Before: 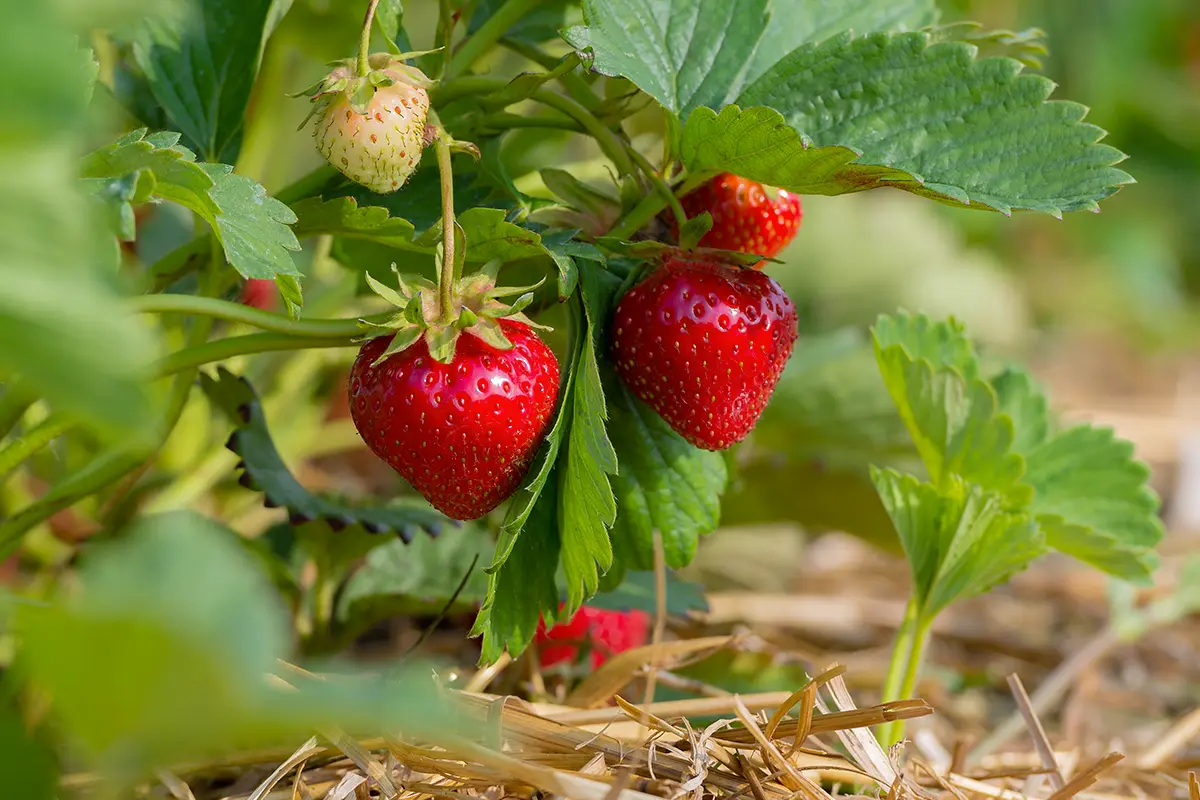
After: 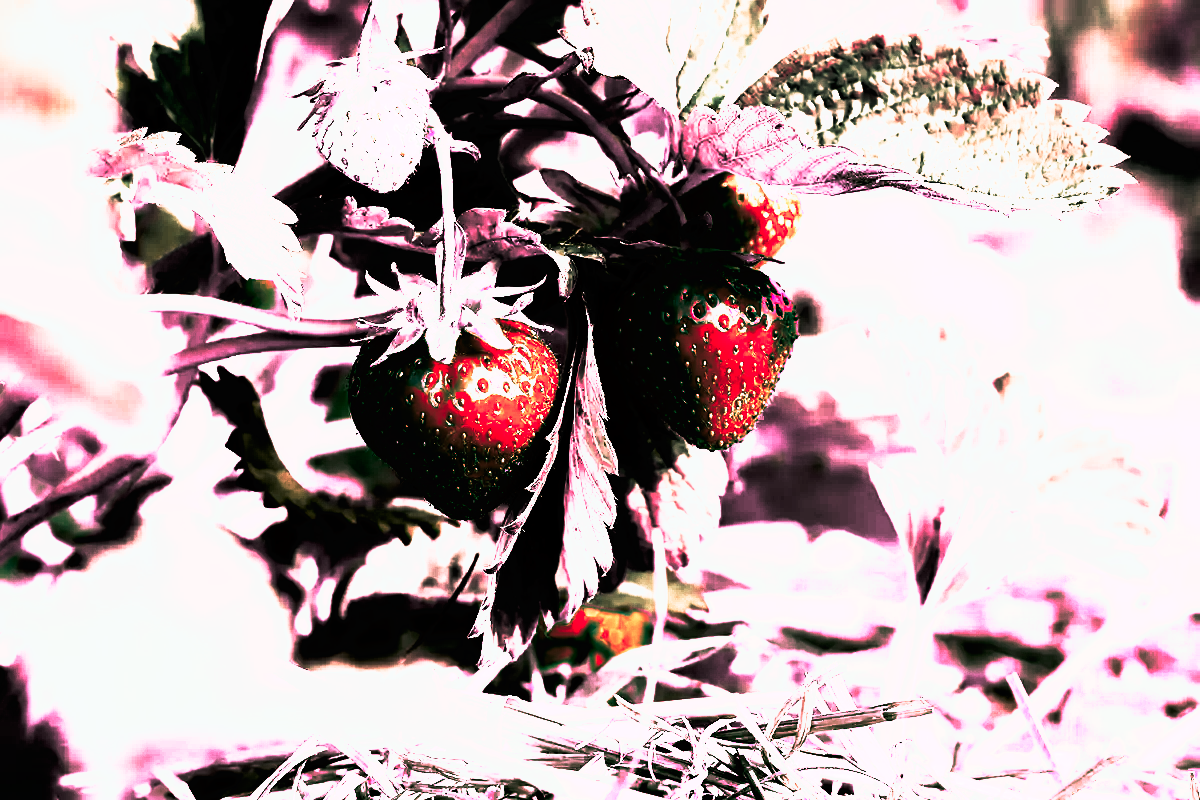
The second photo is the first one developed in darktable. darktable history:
tone curve: curves: ch0 [(0, 0) (0.003, 0.001) (0.011, 0.003) (0.025, 0.003) (0.044, 0.003) (0.069, 0.003) (0.1, 0.006) (0.136, 0.007) (0.177, 0.009) (0.224, 0.007) (0.277, 0.026) (0.335, 0.126) (0.399, 0.254) (0.468, 0.493) (0.543, 0.892) (0.623, 0.984) (0.709, 0.979) (0.801, 0.979) (0.898, 0.982) (1, 1)], preserve colors none
color look up table: target L [73.88, 100.26, 73.62, 100.28, 73.59, 97.29, 88.22, 88.22, 97.25, 65.22, 49.36, 0, 200.34, 97.29, 97.29, 73.85, 69.17, 51.46, 50.13, 48.94, 45.9, 43.2, 35.67, 28.47, 9.153, 0.398, 97.25, 73.88, 100.24, 71.67, 73.88, 72.42, 90.67, 90.67, 65.16, 52.38, 50.24, 44.75, 50.57, 36.12, 38.88, 9.153, 23.95, 73.85, 68.93, 73.85, 90.67, 47.59, 9.153], target a [93.89, 1.724, 91.23, 1.852, 91.12, 11.51, 41.53, 41.53, 11.43, 57.3, 5.656, 0, 0, 11.51, 11.51, 92.81, 74.22, 6.197, 6.004, 6.044, 5.361, 4.352, 6.101, 1.619, 6.853, 1.228, 11.43, 93.89, 1.597, 84.06, 93.89, 86.62, 33.62, 33.62, 57.03, 4.57, 6.603, 5.424, 6.949, 5.95, 5.909, 6.853, 1.842, 92.81, 73.62, 92.81, 33.62, 4.305, 6.853], target b [-28.4, -0.925, 29.08, -1.394, 29.74, -5.479, -3.866, -3.866, -5.033, 16.54, 6.933, 0, 0, -5.479, -5.479, -13.56, 22.75, 5.793, 6.53, 8.726, 6.677, 7.366, 6.875, 1.881, 8.104, 0.615, -5.033, -28.4, -0.456, 26.84, -28.4, 27.93, -9.381, -9.381, 16.6, 5.222, 7.124, 6.452, 6.596, 6.971, 7.106, 8.104, 25.27, -13.56, 22.53, -13.56, -9.381, 6.763, 8.104], num patches 49
